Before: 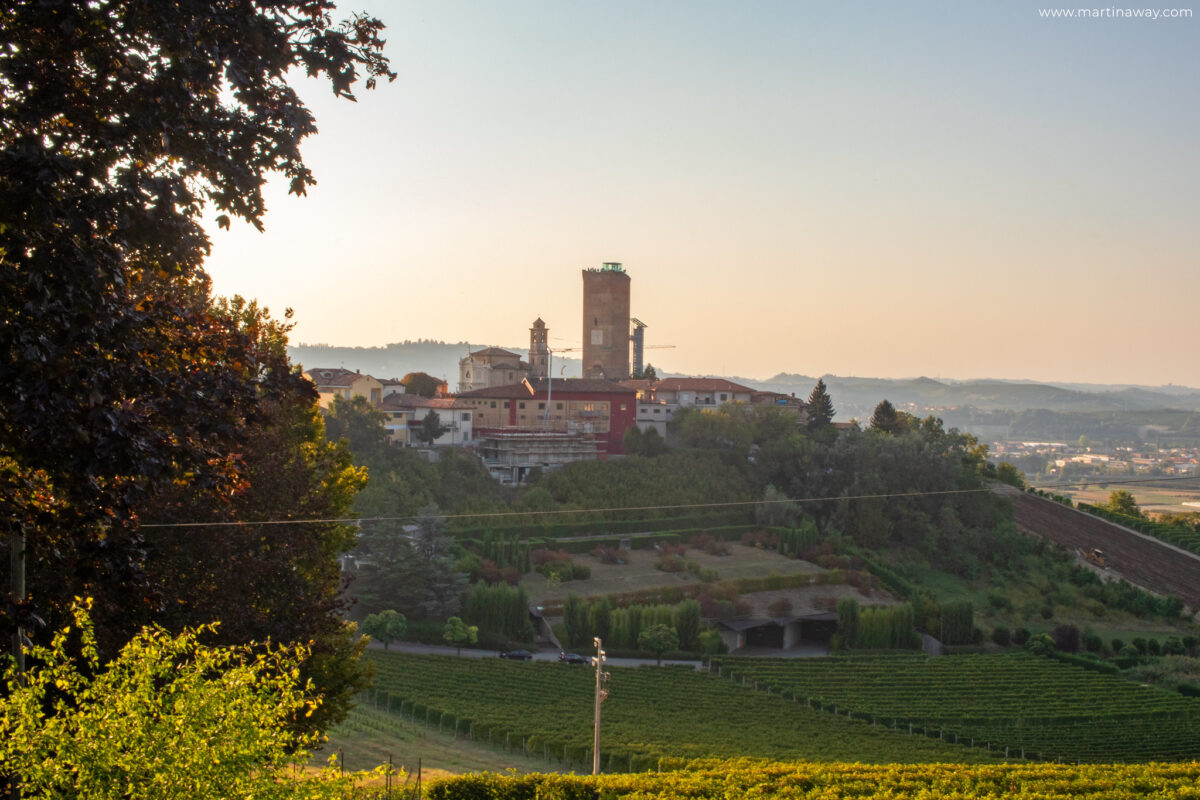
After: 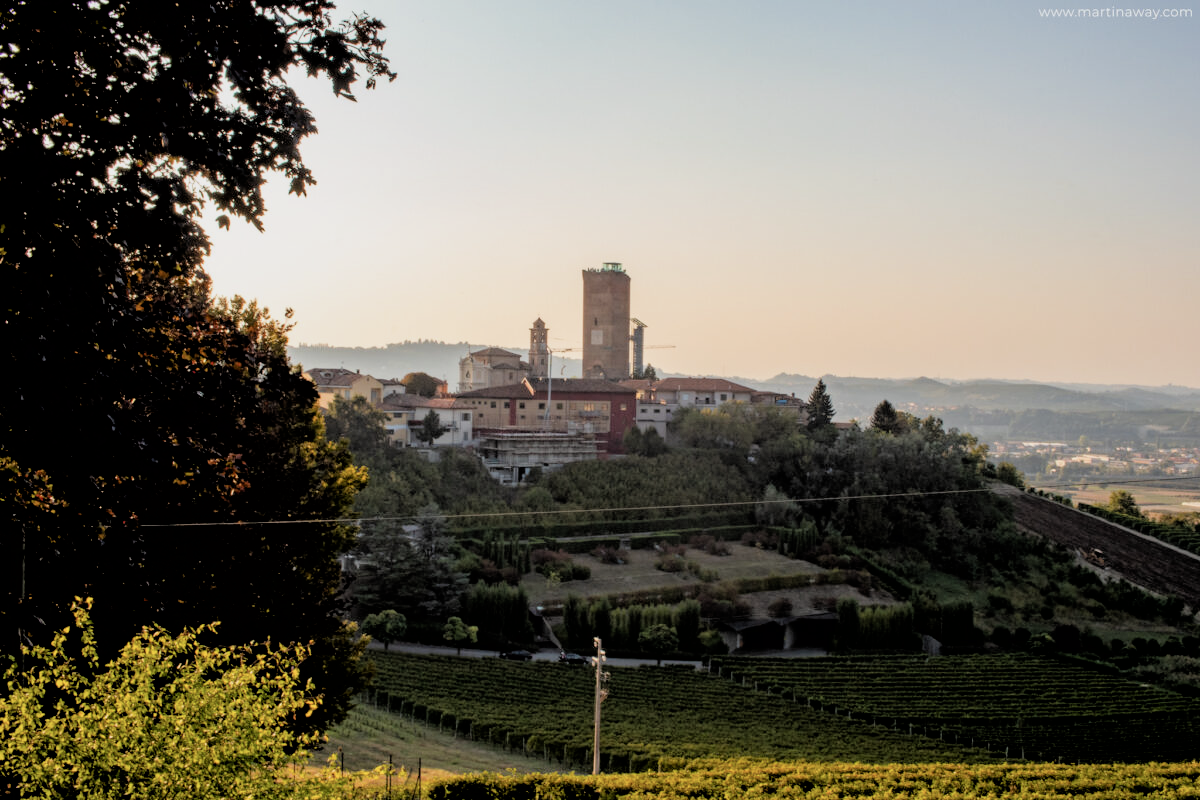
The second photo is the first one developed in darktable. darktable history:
filmic rgb: black relative exposure -3.31 EV, white relative exposure 3.45 EV, hardness 2.36, contrast 1.103
exposure: black level correction 0.007, exposure 0.159 EV, compensate highlight preservation false
